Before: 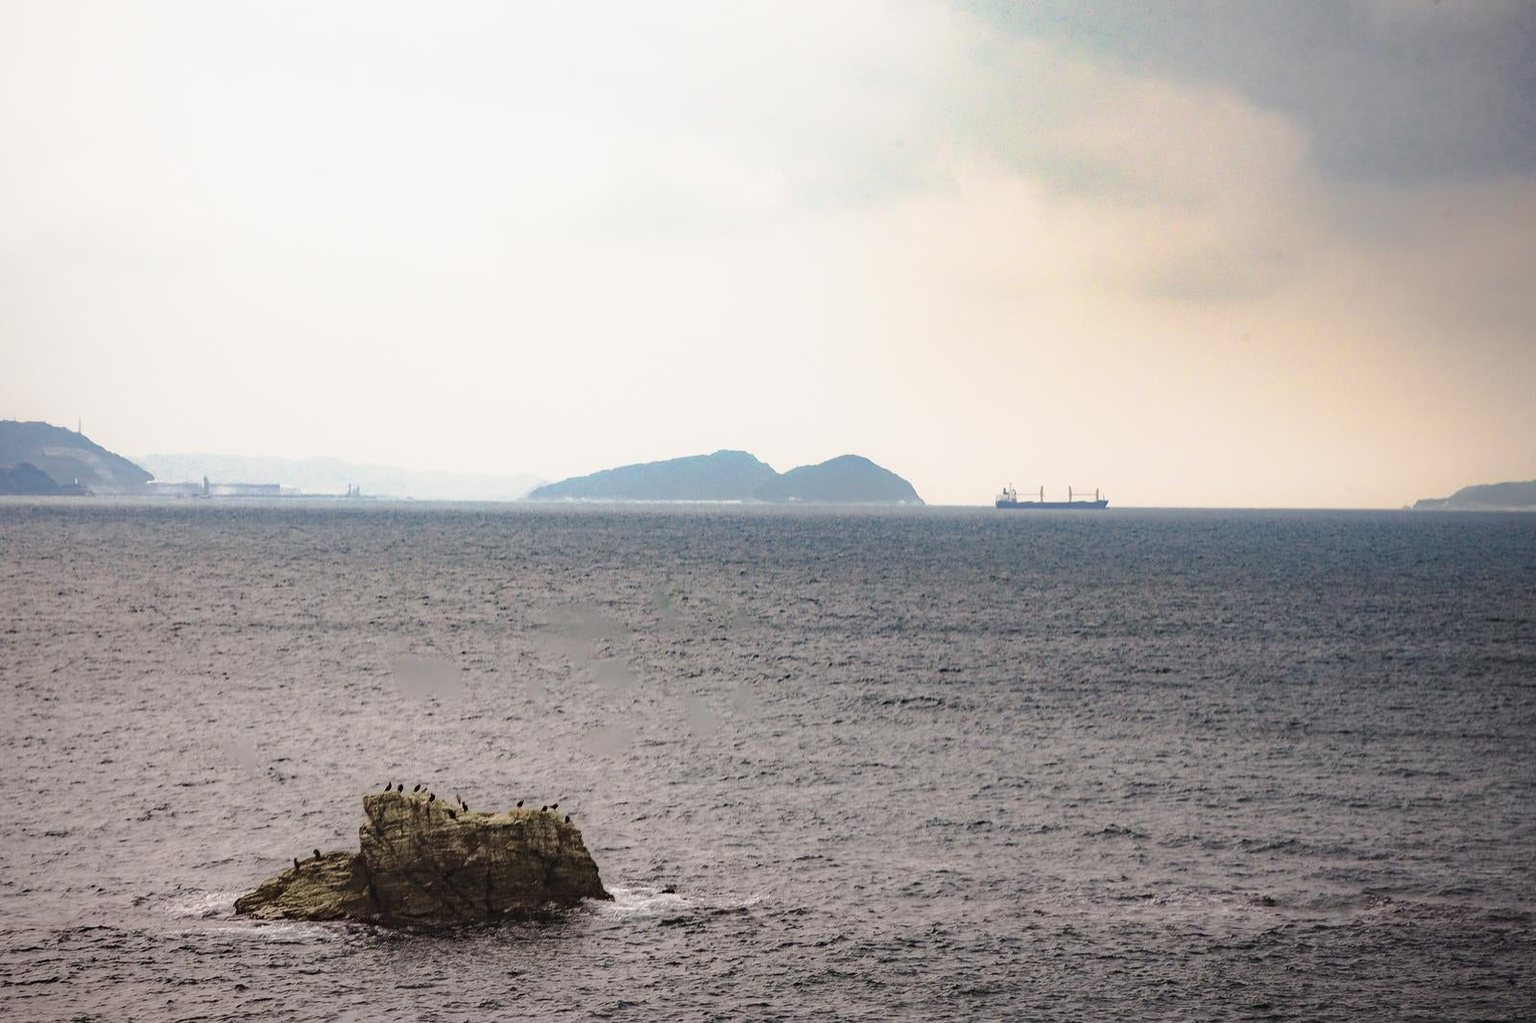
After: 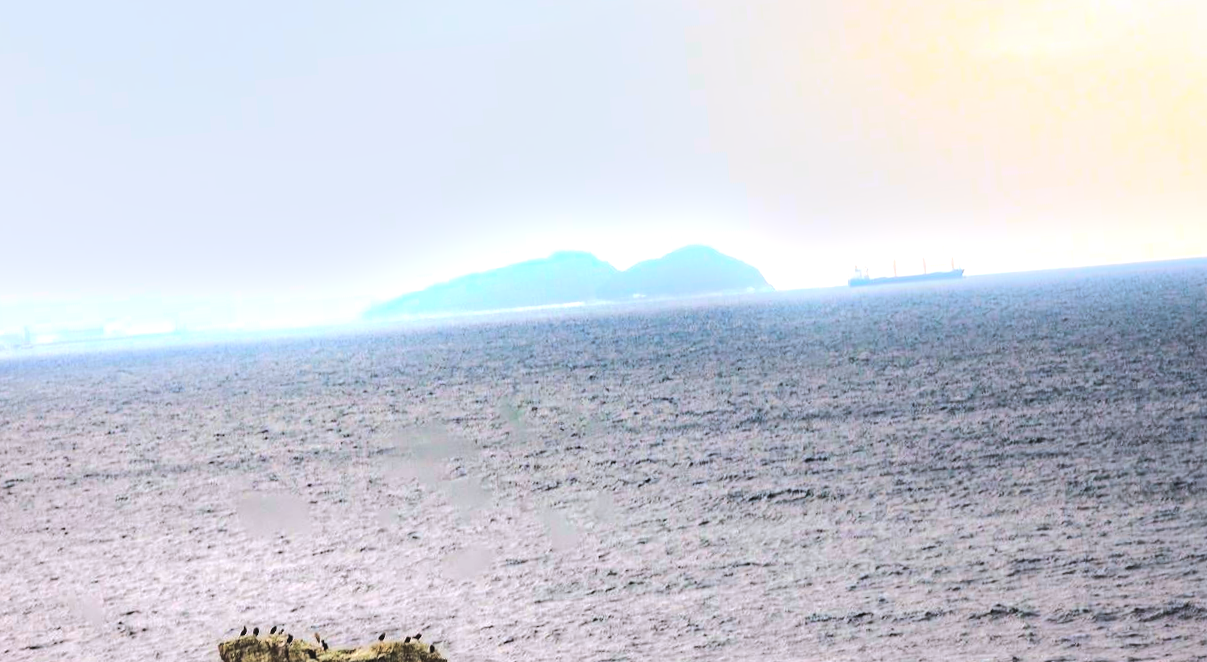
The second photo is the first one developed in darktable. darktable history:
bloom: size 9%, threshold 100%, strength 7%
white balance: red 0.967, blue 1.049
color balance rgb: global offset › luminance 0.71%, perceptual saturation grading › global saturation -11.5%, perceptual brilliance grading › highlights 17.77%, perceptual brilliance grading › mid-tones 31.71%, perceptual brilliance grading › shadows -31.01%, global vibrance 50%
crop: left 9.712%, top 16.928%, right 10.845%, bottom 12.332%
rotate and perspective: rotation -5°, crop left 0.05, crop right 0.952, crop top 0.11, crop bottom 0.89
contrast brightness saturation: contrast 0.03, brightness 0.06, saturation 0.13
exposure: black level correction 0, exposure 0.3 EV, compensate highlight preservation false
